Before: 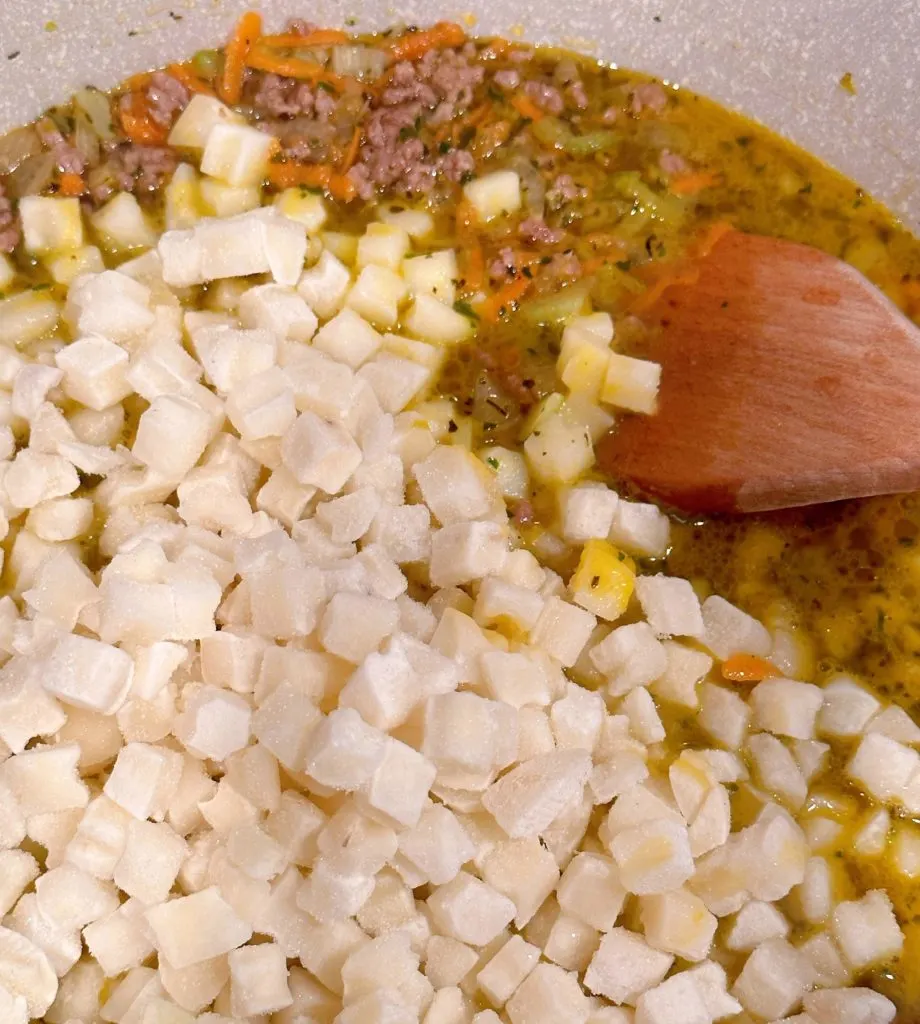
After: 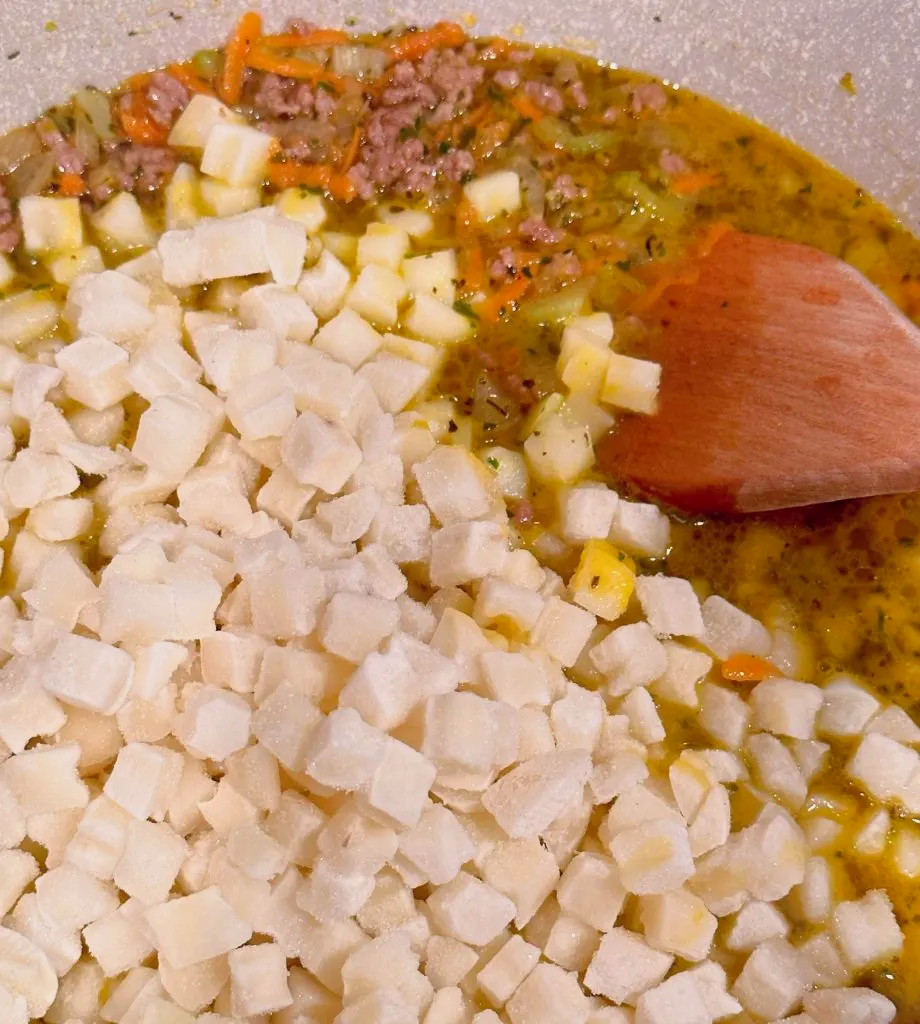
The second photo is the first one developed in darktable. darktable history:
tone curve: curves: ch0 [(0.013, 0) (0.061, 0.068) (0.239, 0.256) (0.502, 0.505) (0.683, 0.676) (0.761, 0.773) (0.858, 0.858) (0.987, 0.945)]; ch1 [(0, 0) (0.172, 0.123) (0.304, 0.267) (0.414, 0.395) (0.472, 0.473) (0.502, 0.508) (0.521, 0.528) (0.583, 0.595) (0.654, 0.673) (0.728, 0.761) (1, 1)]; ch2 [(0, 0) (0.411, 0.424) (0.485, 0.476) (0.502, 0.502) (0.553, 0.557) (0.57, 0.576) (1, 1)], color space Lab, independent channels, preserve colors none
shadows and highlights: radius 334.93, shadows 63.48, highlights 6.06, compress 87.7%, highlights color adjustment 39.73%, soften with gaussian
tone equalizer: -8 EV -0.002 EV, -7 EV 0.005 EV, -6 EV -0.009 EV, -5 EV 0.011 EV, -4 EV -0.012 EV, -3 EV 0.007 EV, -2 EV -0.062 EV, -1 EV -0.293 EV, +0 EV -0.582 EV, smoothing diameter 2%, edges refinement/feathering 20, mask exposure compensation -1.57 EV, filter diffusion 5
